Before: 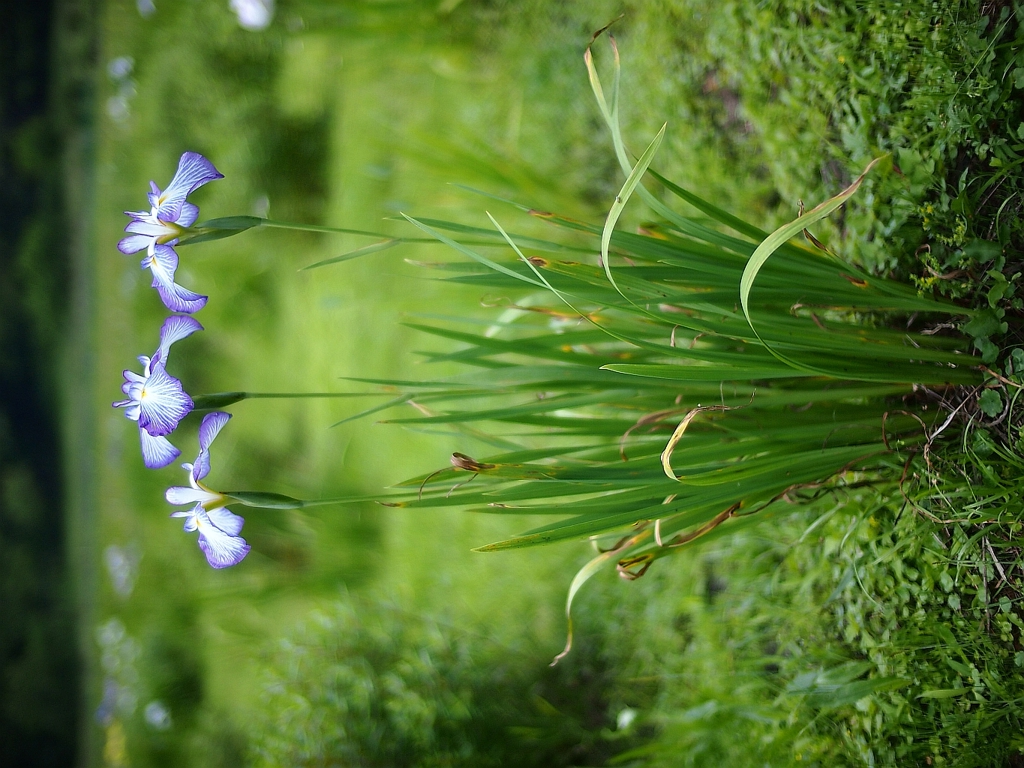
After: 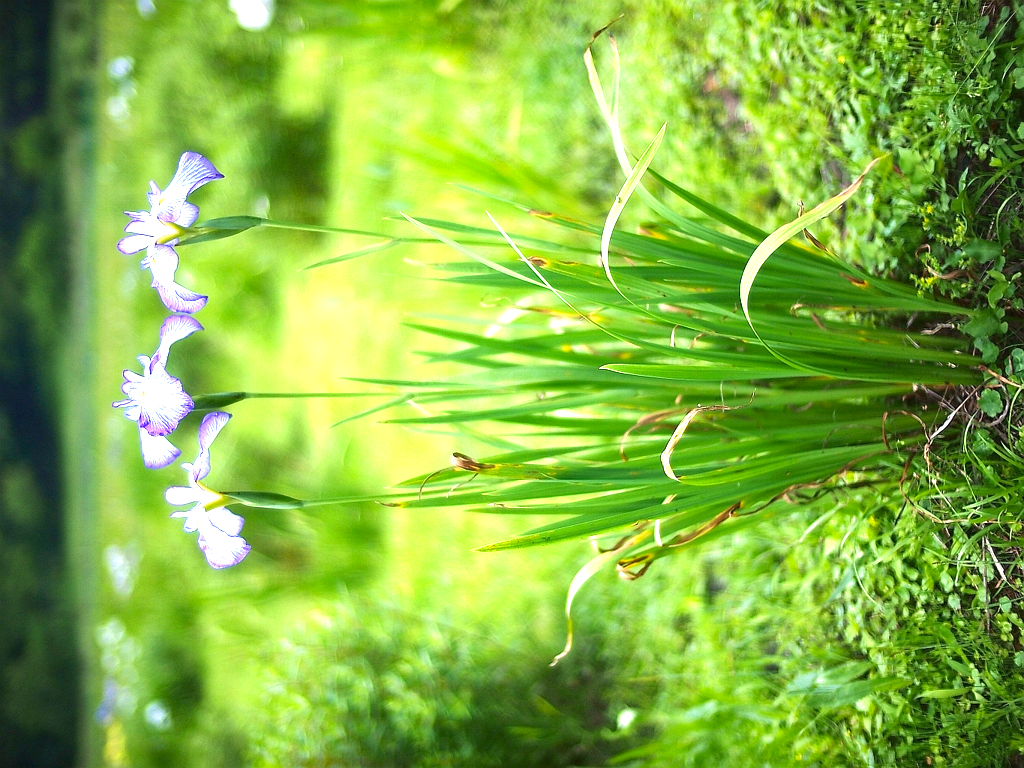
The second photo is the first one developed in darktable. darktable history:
velvia: strength 15%
shadows and highlights: radius 121.13, shadows 21.4, white point adjustment -9.72, highlights -14.39, soften with gaussian
exposure: black level correction 0, exposure 1.1 EV, compensate exposure bias true, compensate highlight preservation false
